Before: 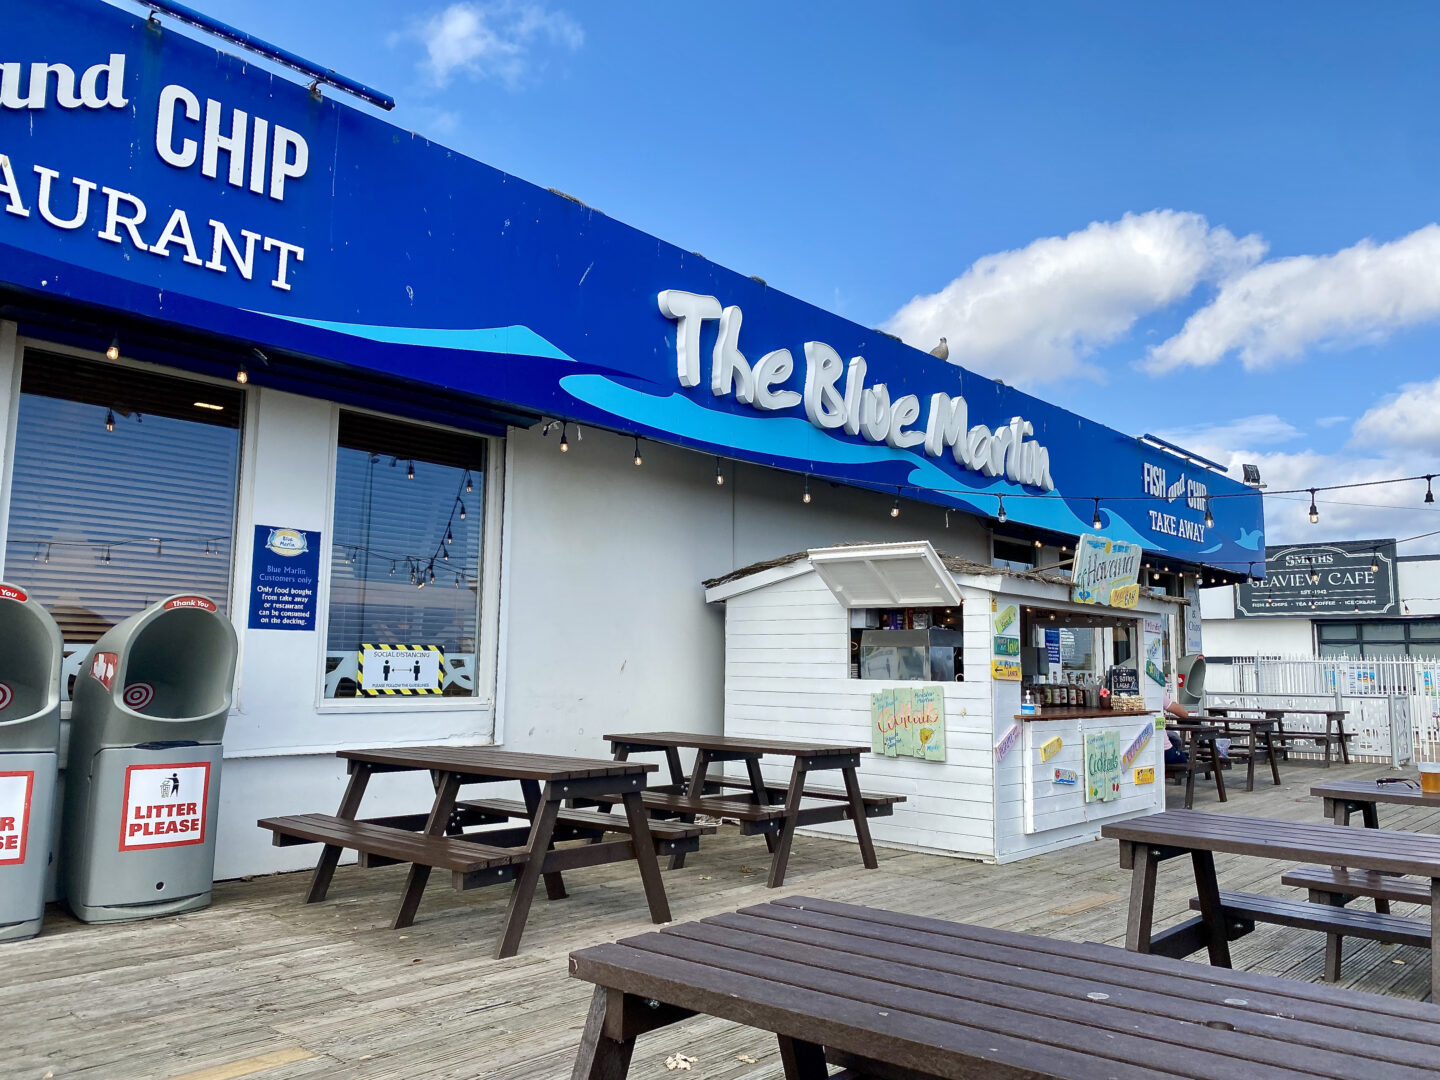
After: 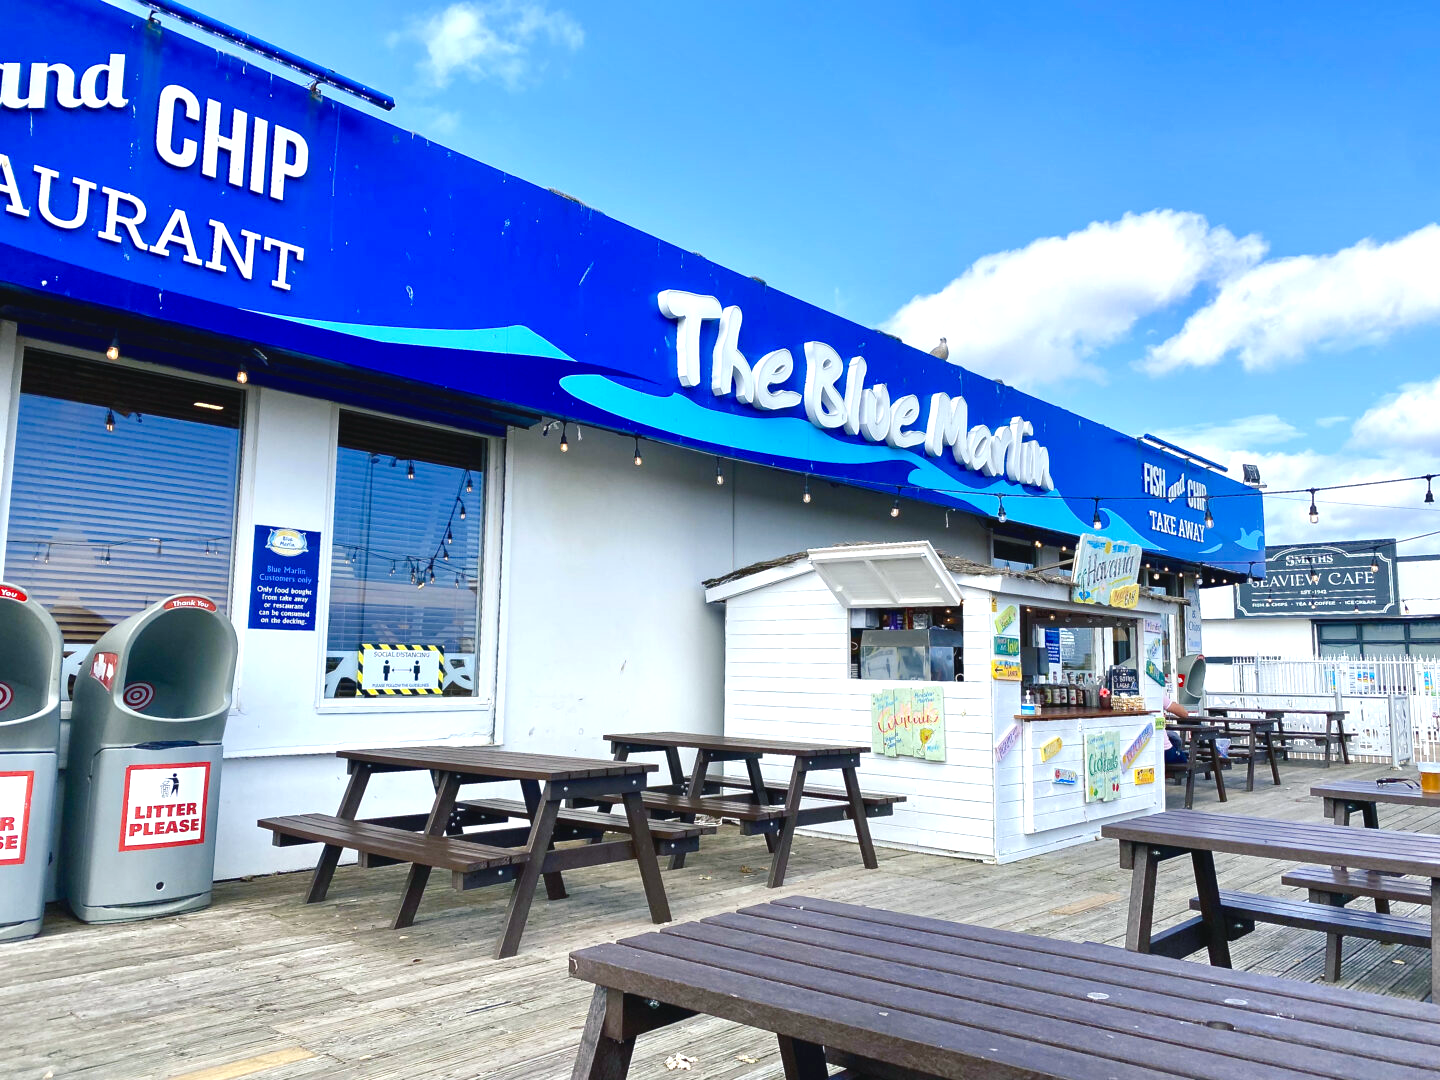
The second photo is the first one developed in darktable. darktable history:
color balance rgb: shadows lift › chroma 2%, shadows lift › hue 219.6°, power › hue 313.2°, highlights gain › chroma 3%, highlights gain › hue 75.6°, global offset › luminance 0.5%, perceptual saturation grading › global saturation 15.33%, perceptual saturation grading › highlights -19.33%, perceptual saturation grading › shadows 20%, global vibrance 20%
white balance: red 0.954, blue 1.079
exposure: exposure 0.6 EV, compensate highlight preservation false
